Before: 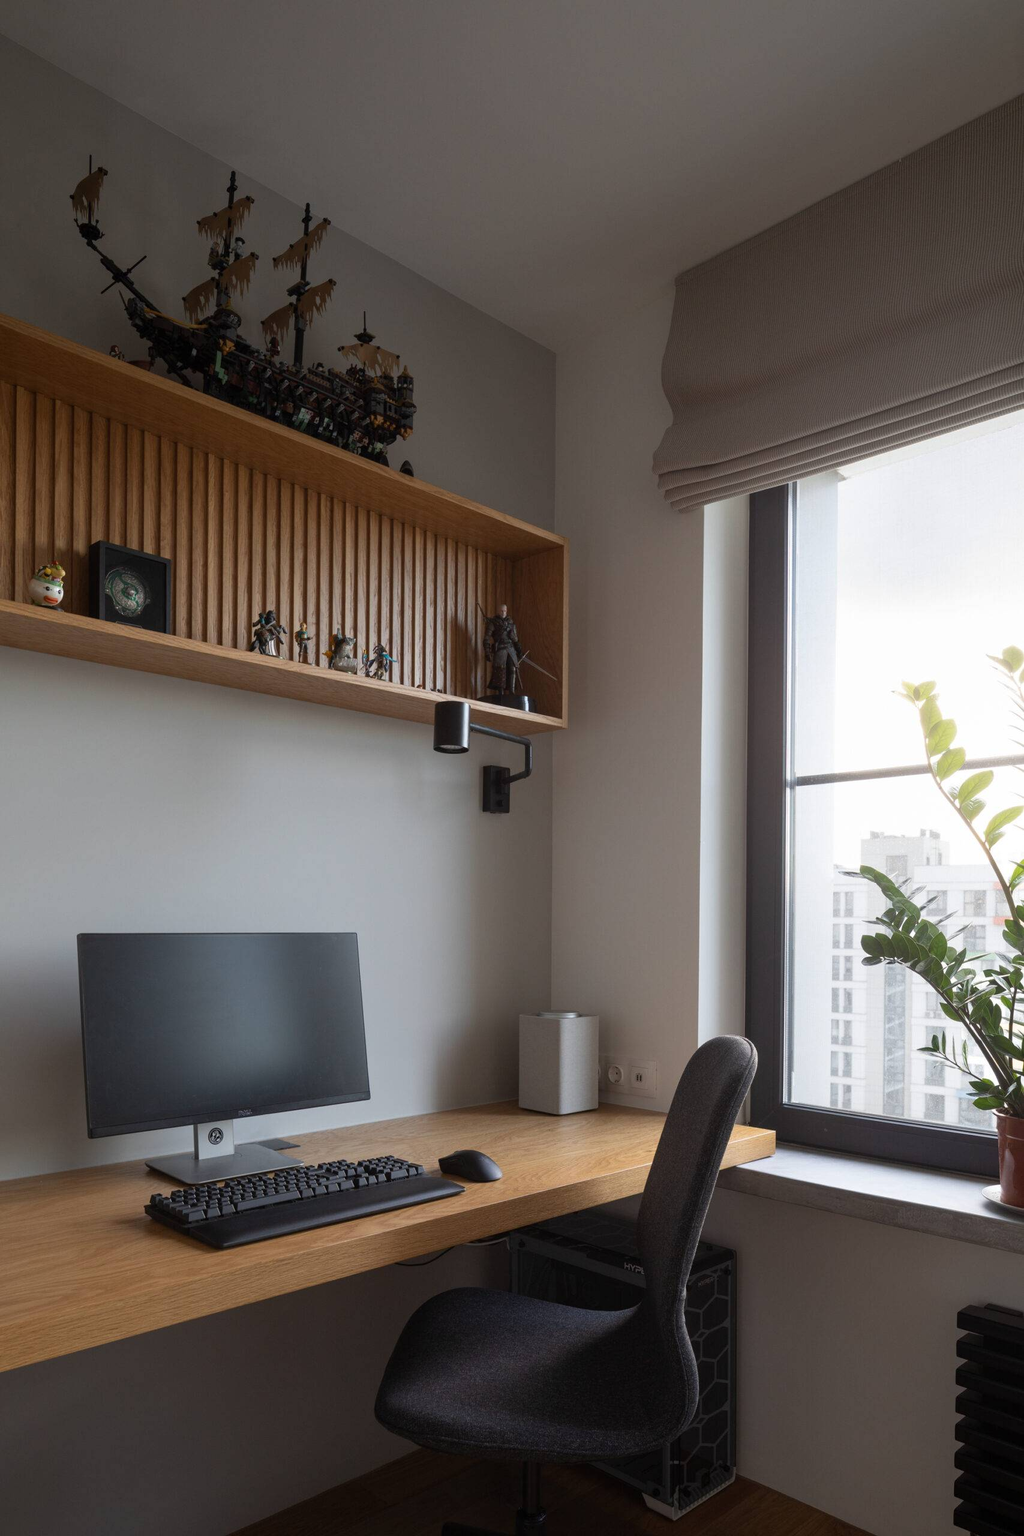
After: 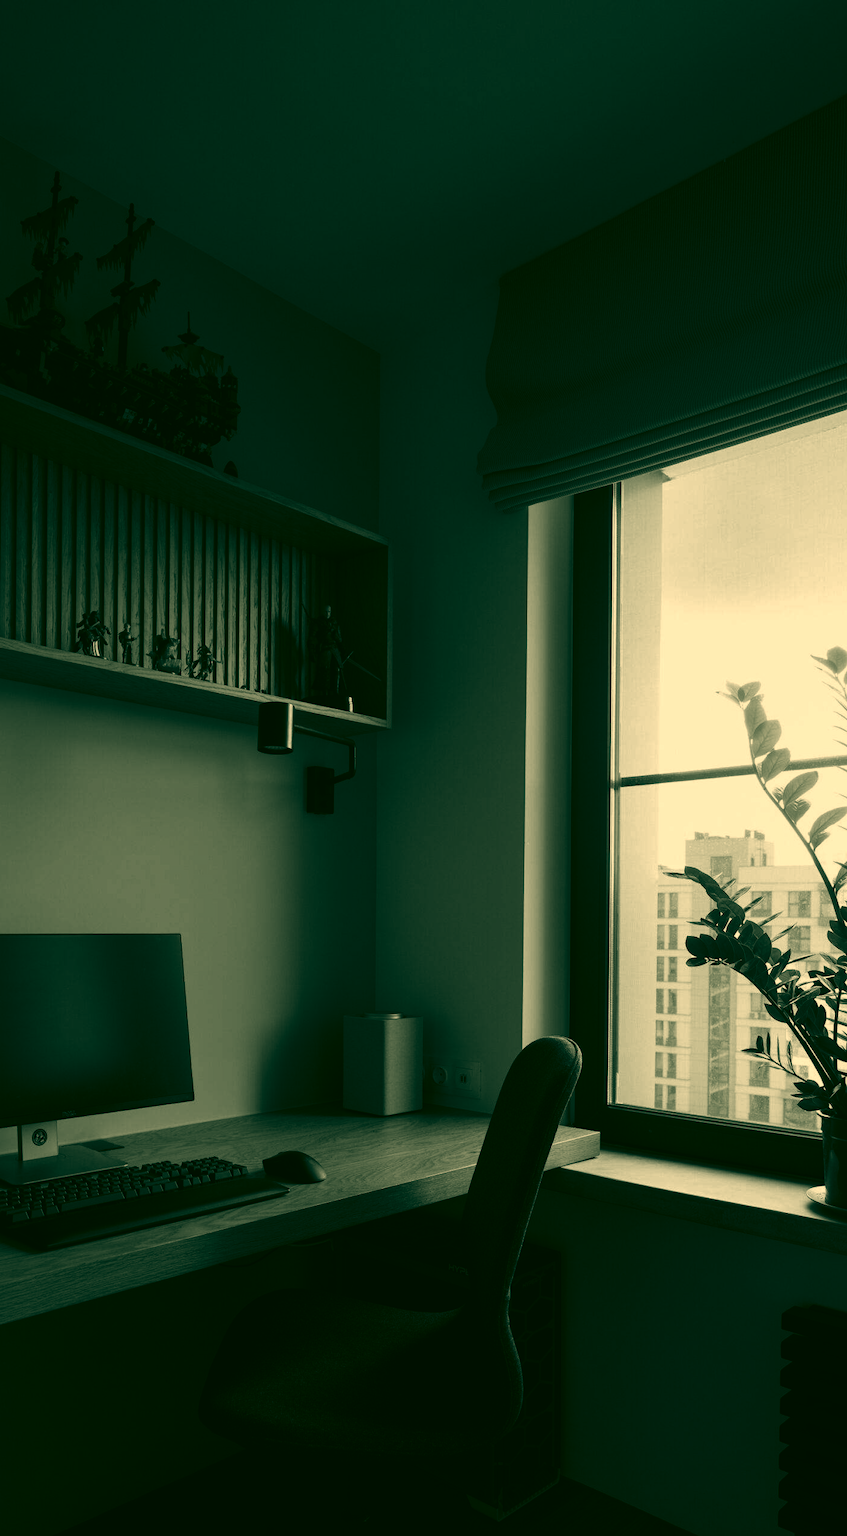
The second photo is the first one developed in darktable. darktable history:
crop: left 17.259%, bottom 0.042%
contrast brightness saturation: contrast -0.034, brightness -0.578, saturation -0.989
color correction: highlights a* 5.68, highlights b* 33.28, shadows a* -25.77, shadows b* 3.96
